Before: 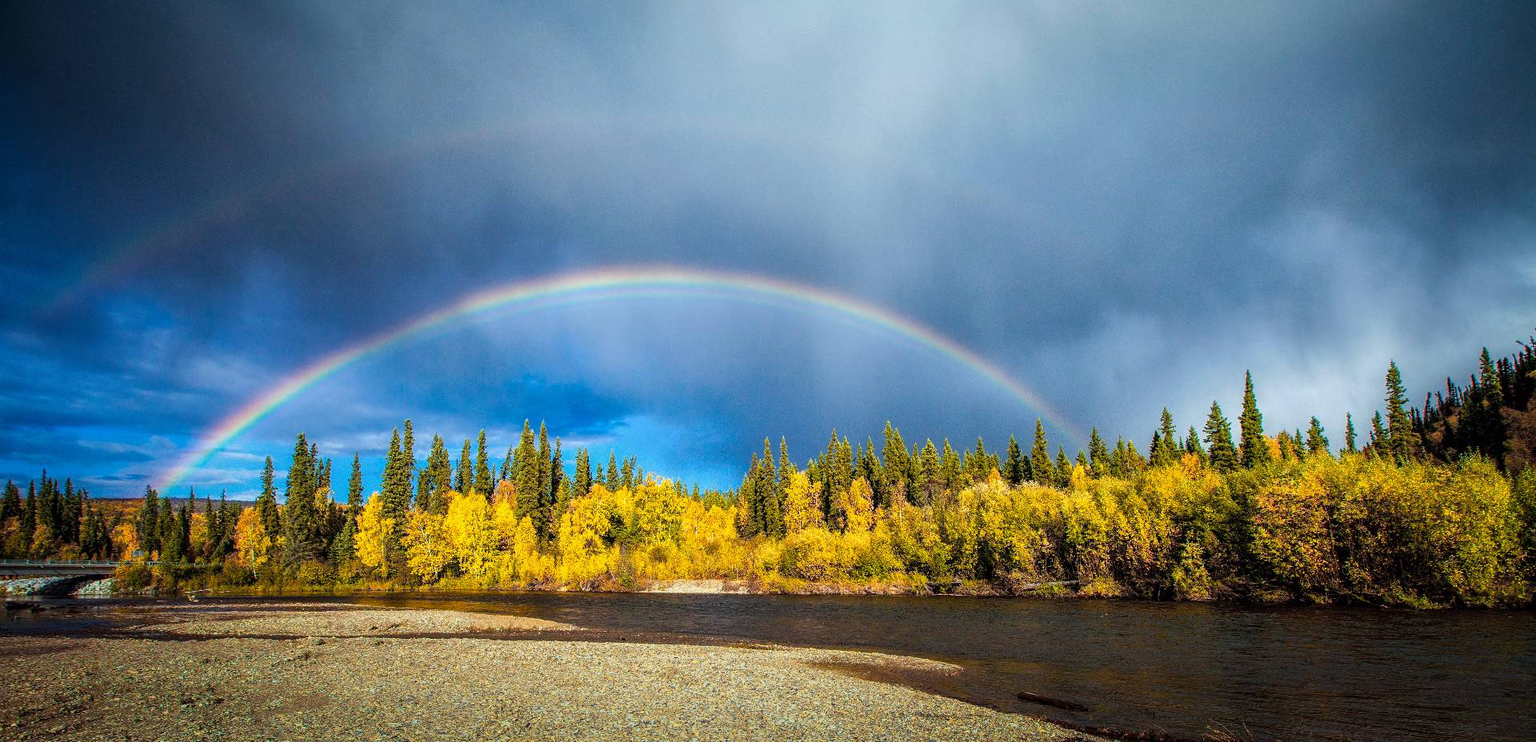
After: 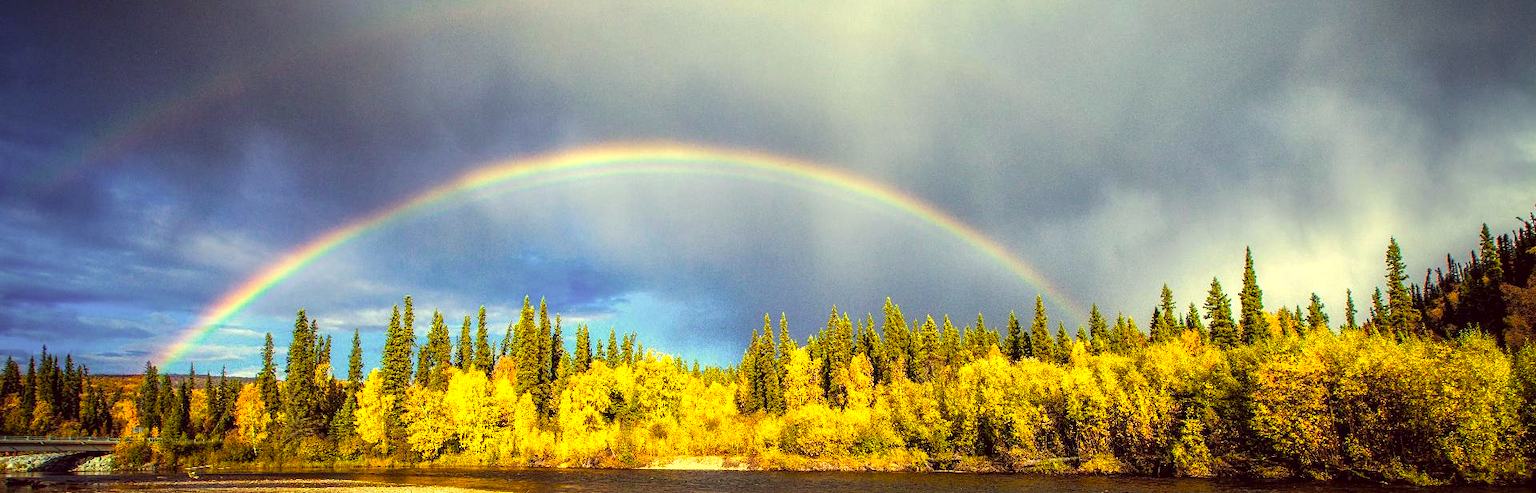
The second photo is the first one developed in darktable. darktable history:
crop: top 16.717%, bottom 16.719%
color correction: highlights a* -0.479, highlights b* 39.53, shadows a* 9.64, shadows b* -0.17
exposure: exposure 0.606 EV, compensate highlight preservation false
